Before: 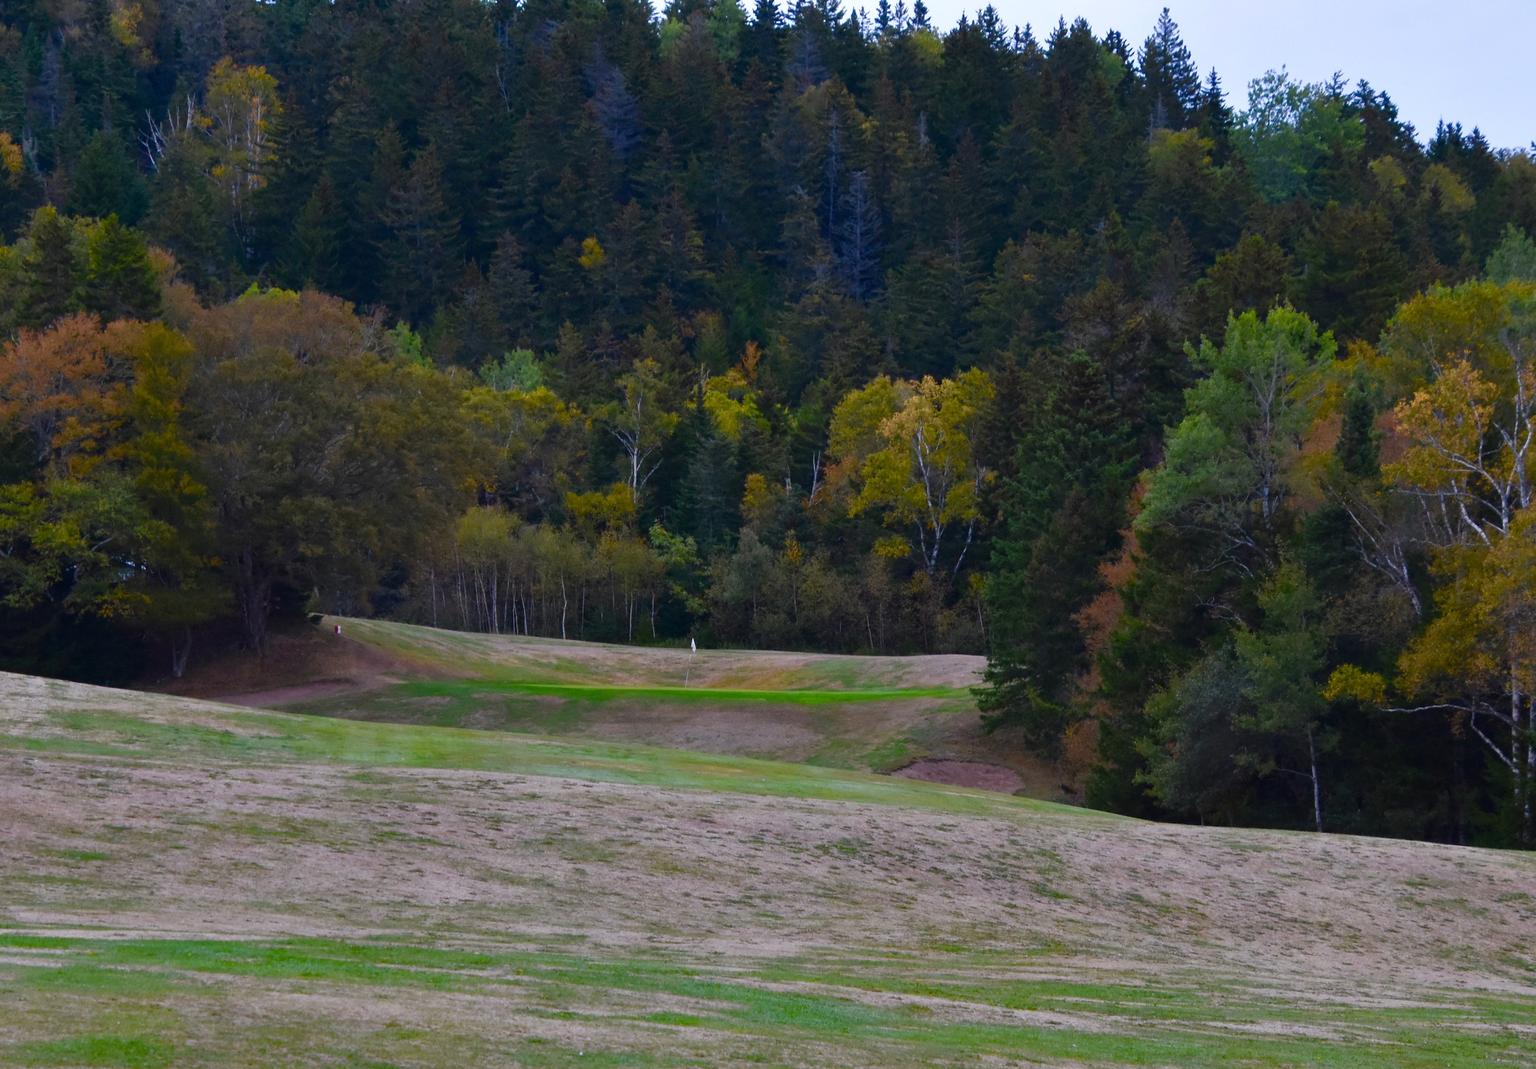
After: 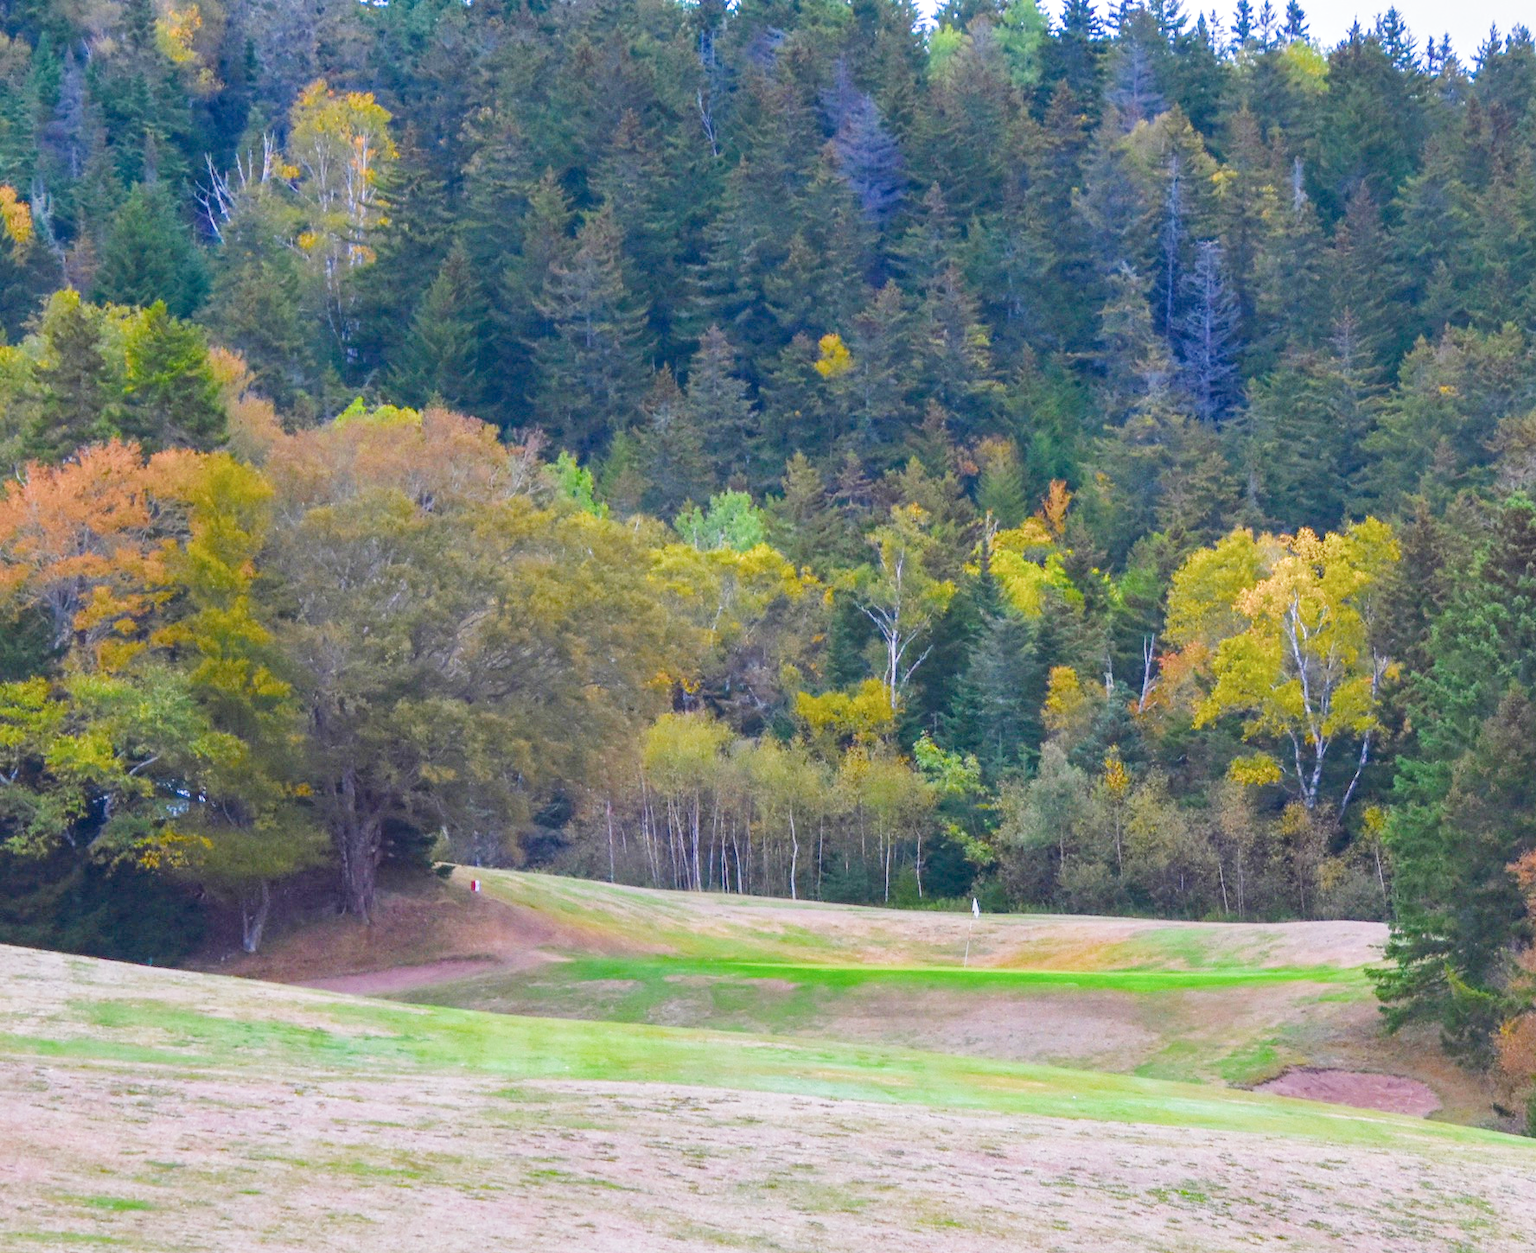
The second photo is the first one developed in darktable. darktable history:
crop: right 28.885%, bottom 16.626%
contrast brightness saturation: contrast 0.05, brightness 0.06, saturation 0.01
local contrast: on, module defaults
filmic rgb: middle gray luminance 4.29%, black relative exposure -13 EV, white relative exposure 5 EV, threshold 6 EV, target black luminance 0%, hardness 5.19, latitude 59.69%, contrast 0.767, highlights saturation mix 5%, shadows ↔ highlights balance 25.95%, add noise in highlights 0, color science v3 (2019), use custom middle-gray values true, iterations of high-quality reconstruction 0, contrast in highlights soft, enable highlight reconstruction true
levels: levels [0.018, 0.493, 1]
